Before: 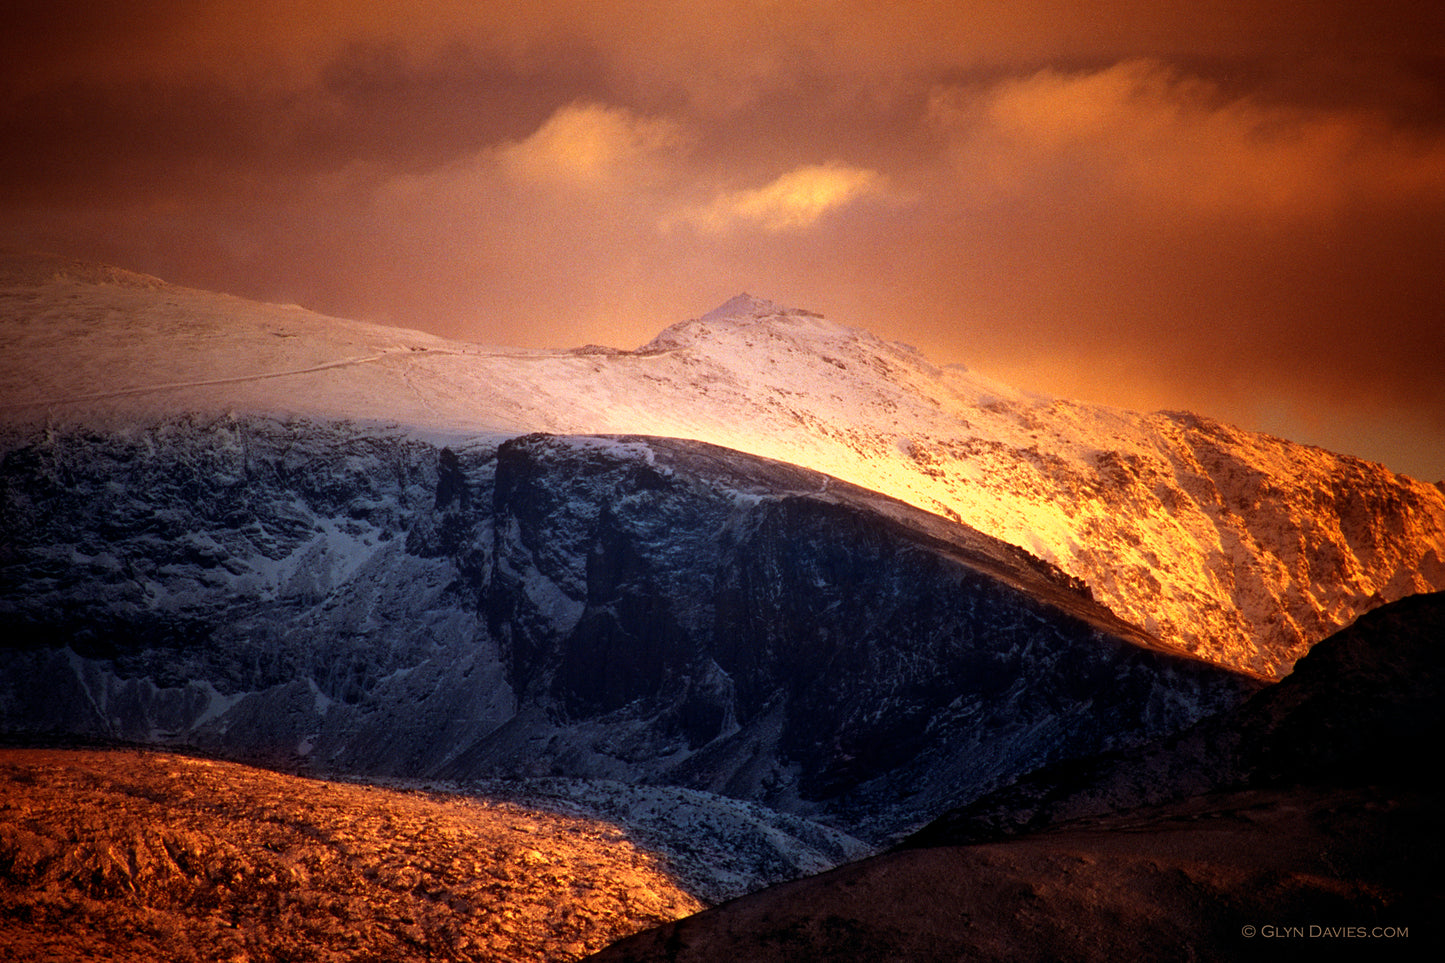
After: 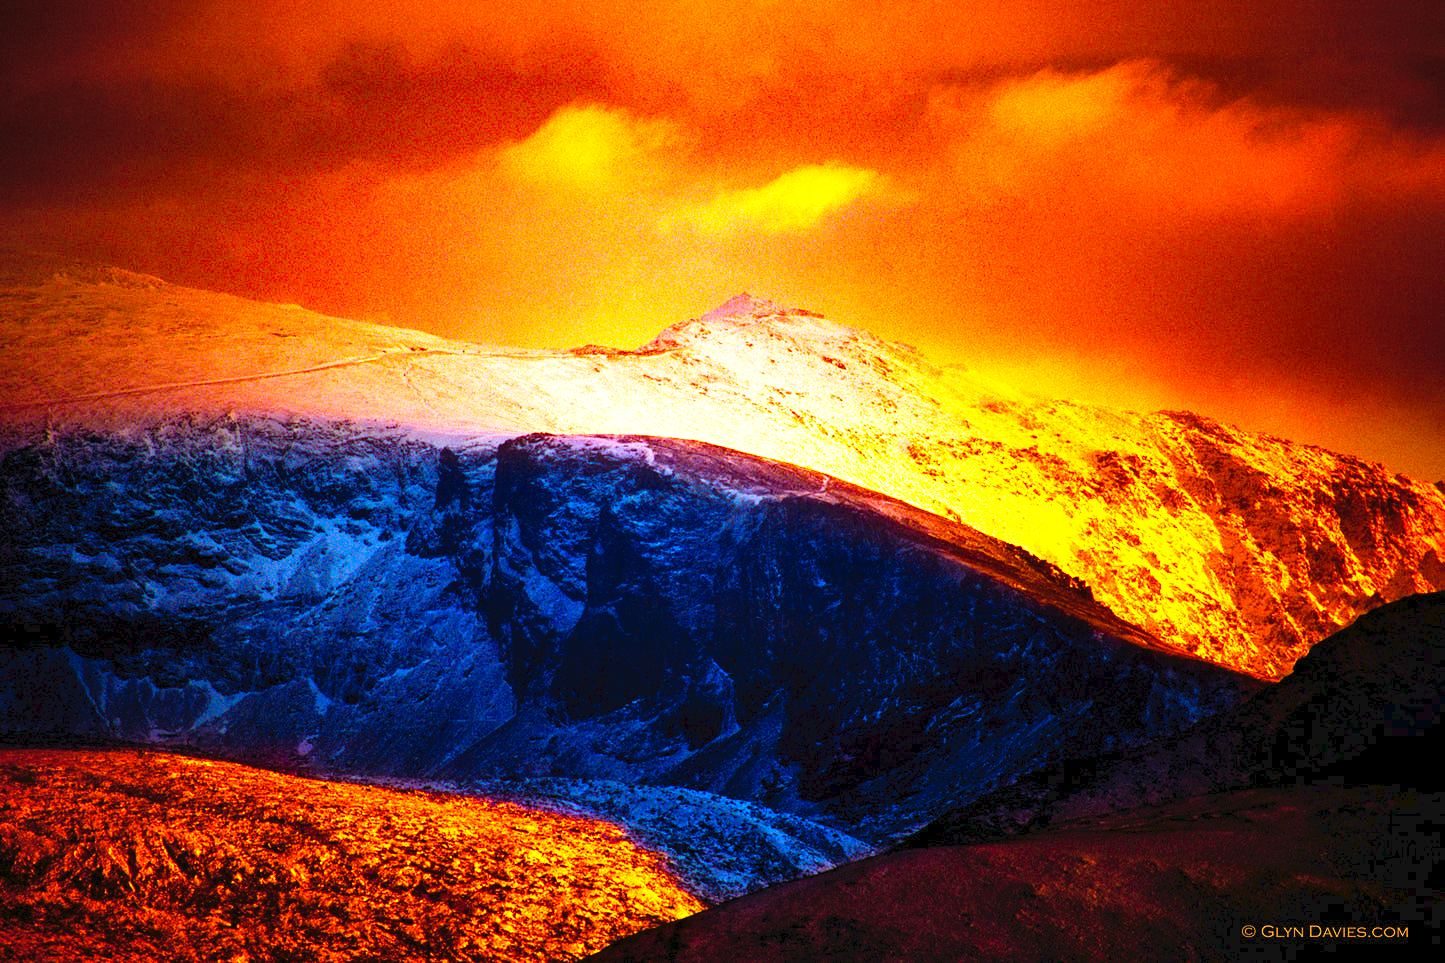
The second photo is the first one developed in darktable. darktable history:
shadows and highlights: shadows 37.27, highlights -28.18, soften with gaussian
color balance rgb: linear chroma grading › global chroma 25%, perceptual saturation grading › global saturation 40%, perceptual saturation grading › highlights -50%, perceptual saturation grading › shadows 30%, perceptual brilliance grading › global brilliance 25%, global vibrance 60%
exposure: exposure 0.2 EV, compensate highlight preservation false
tone curve: curves: ch0 [(0, 0) (0.003, 0.036) (0.011, 0.04) (0.025, 0.042) (0.044, 0.052) (0.069, 0.066) (0.1, 0.085) (0.136, 0.106) (0.177, 0.144) (0.224, 0.188) (0.277, 0.241) (0.335, 0.307) (0.399, 0.382) (0.468, 0.466) (0.543, 0.56) (0.623, 0.672) (0.709, 0.772) (0.801, 0.876) (0.898, 0.949) (1, 1)], preserve colors none
